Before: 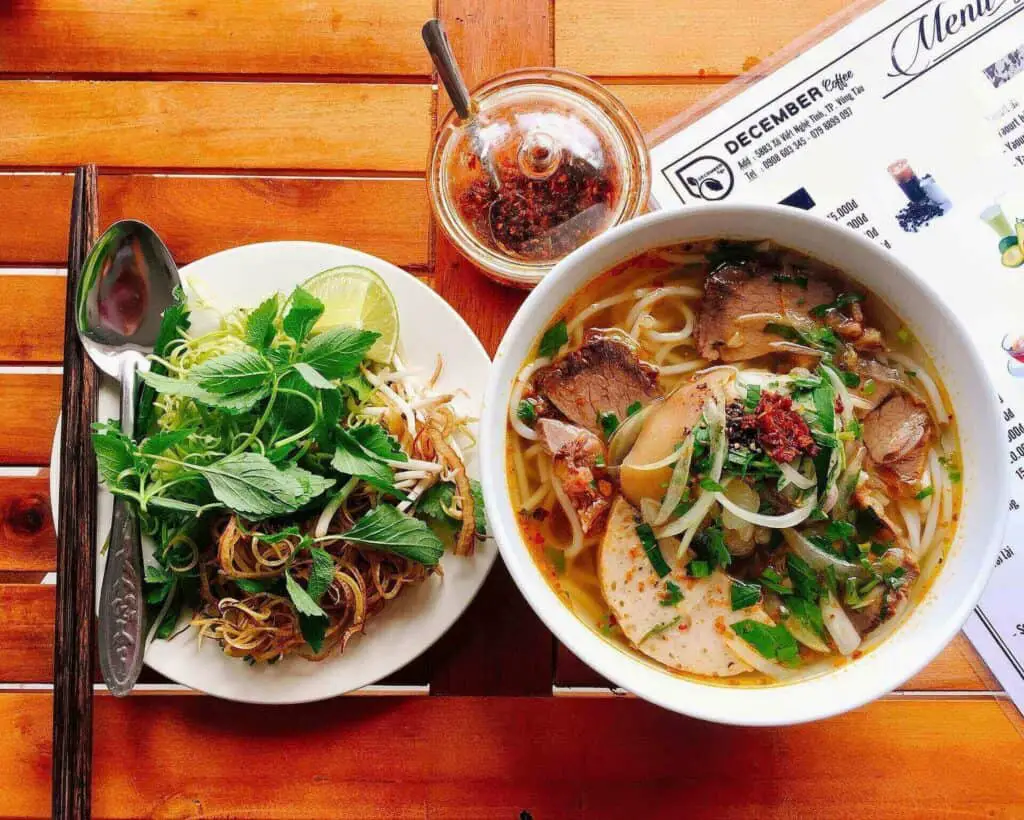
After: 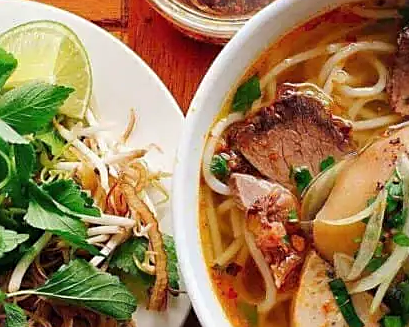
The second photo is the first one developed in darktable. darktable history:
sharpen: on, module defaults
crop: left 30%, top 30%, right 30%, bottom 30%
